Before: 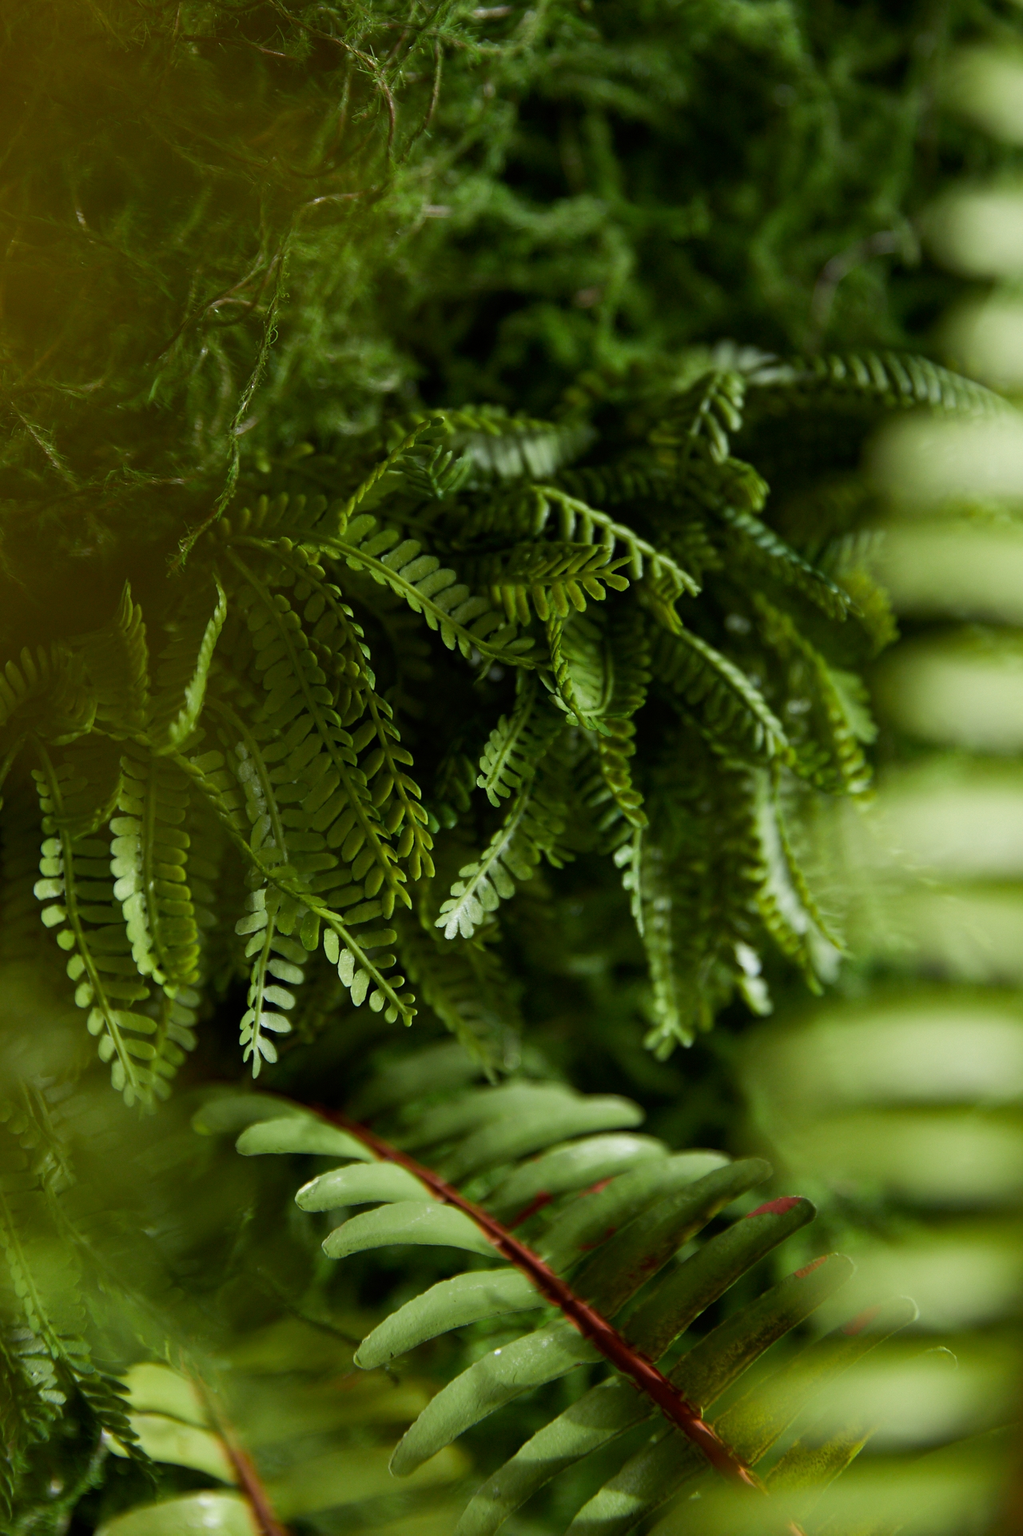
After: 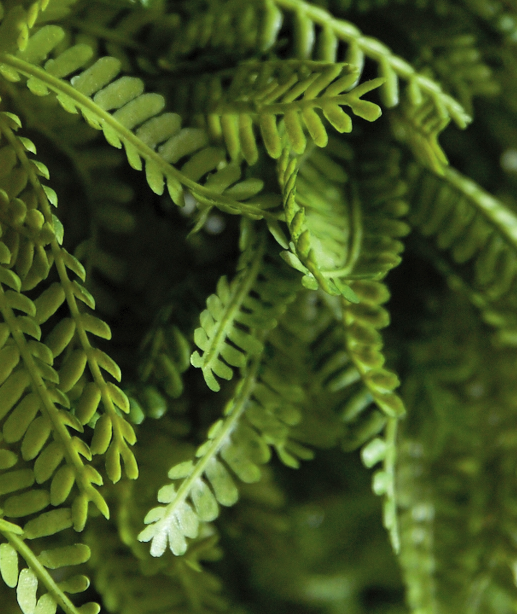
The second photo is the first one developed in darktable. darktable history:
contrast brightness saturation: brightness 0.15
exposure: exposure 0.3 EV, compensate highlight preservation false
crop: left 31.751%, top 32.172%, right 27.8%, bottom 35.83%
shadows and highlights: shadows 35, highlights -35, soften with gaussian
